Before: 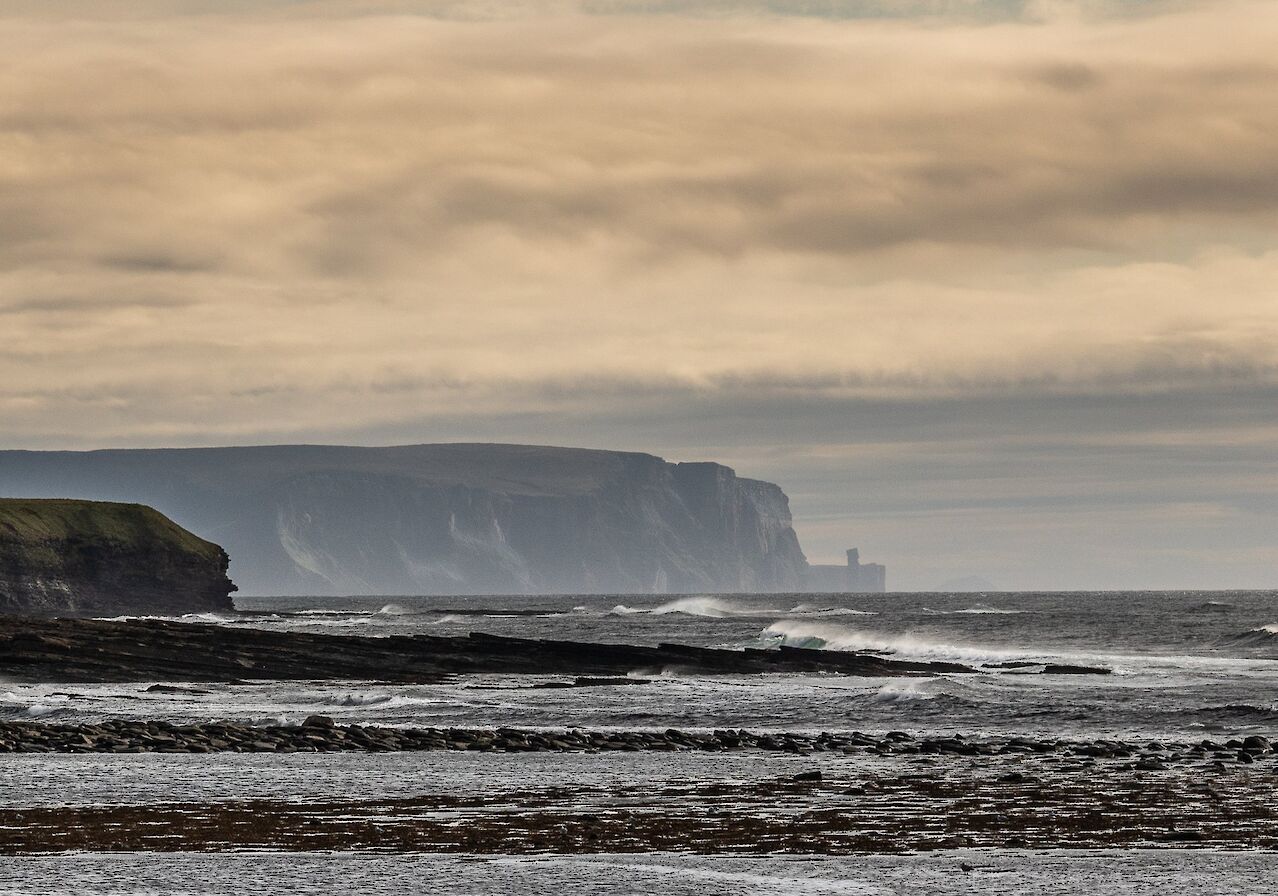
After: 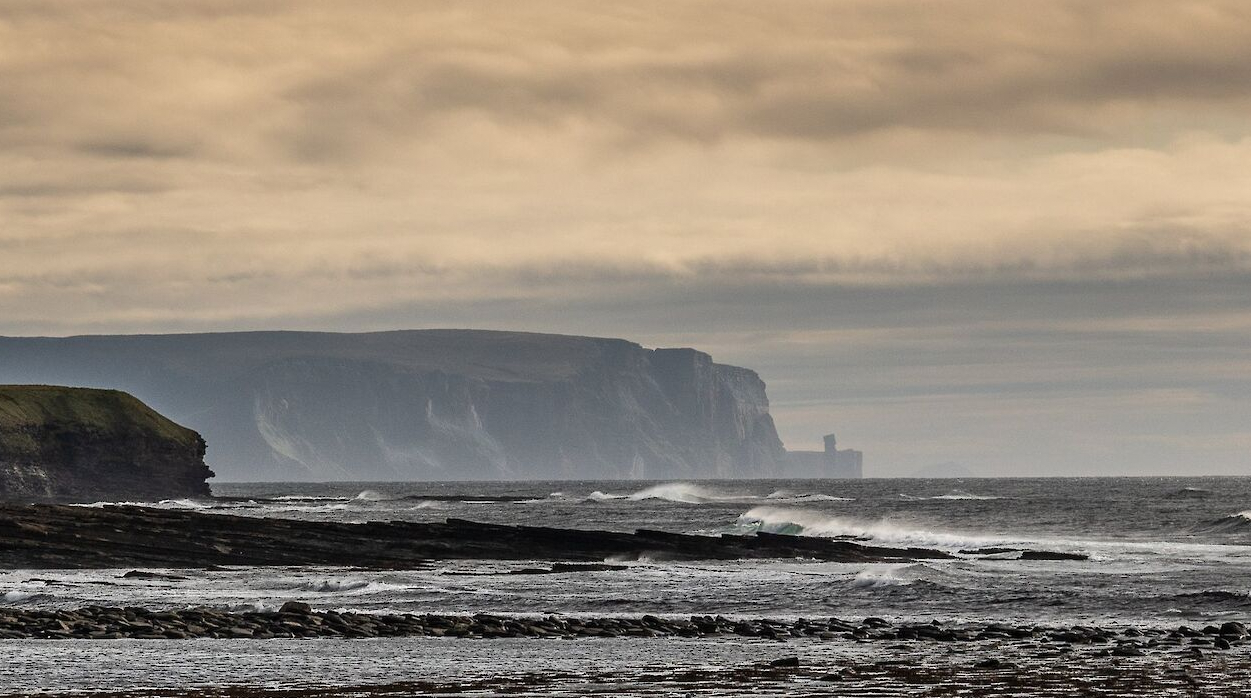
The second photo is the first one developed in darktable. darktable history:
crop and rotate: left 1.814%, top 12.818%, right 0.25%, bottom 9.225%
grain: coarseness 0.81 ISO, strength 1.34%, mid-tones bias 0%
